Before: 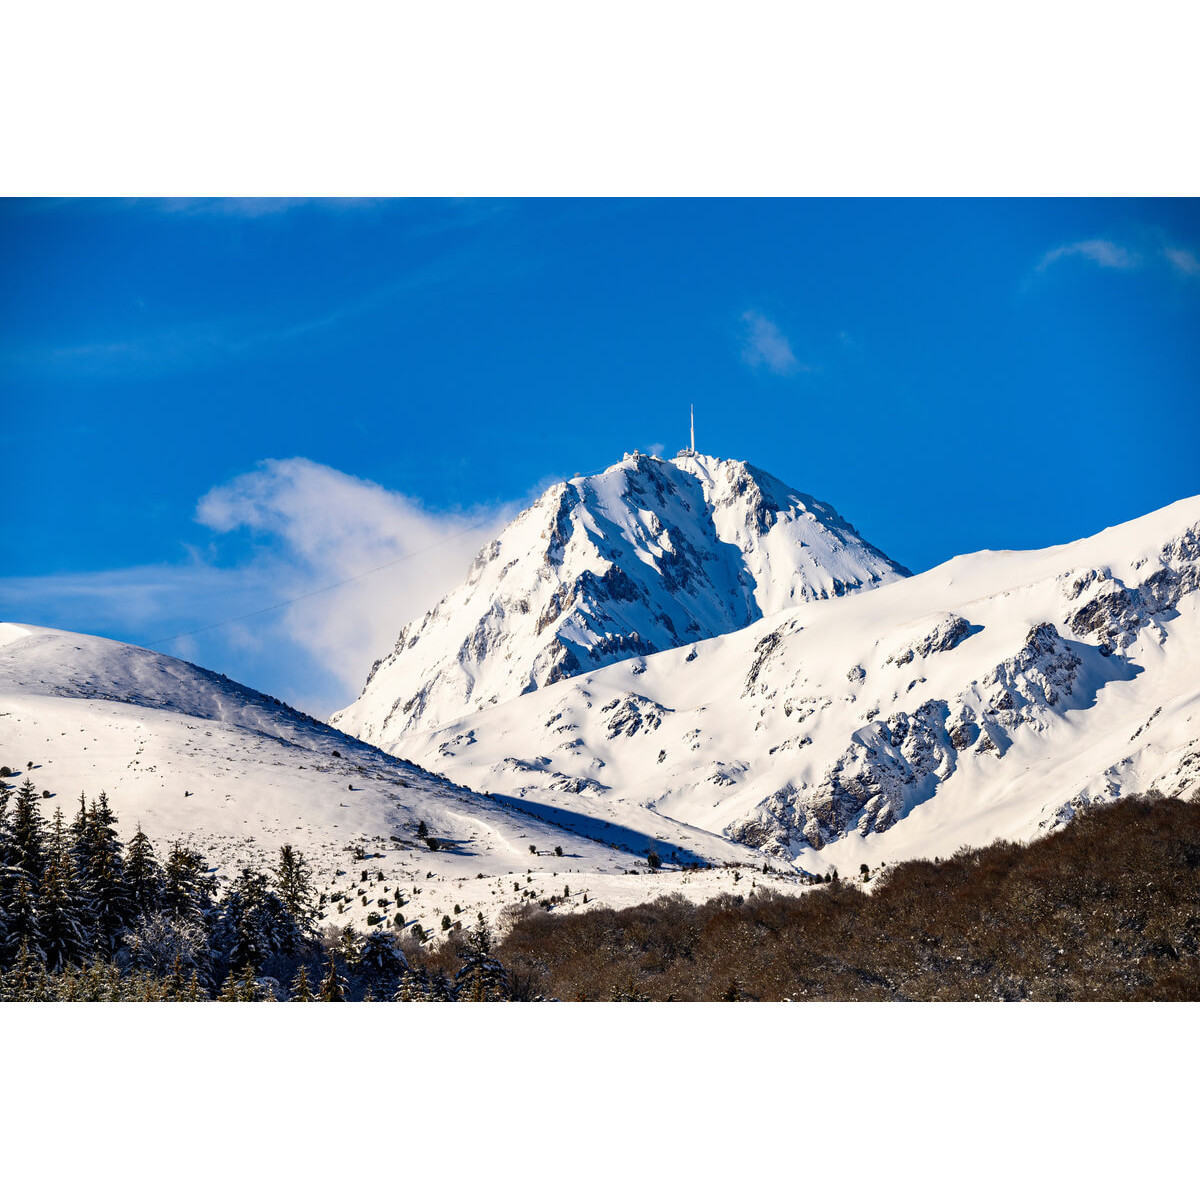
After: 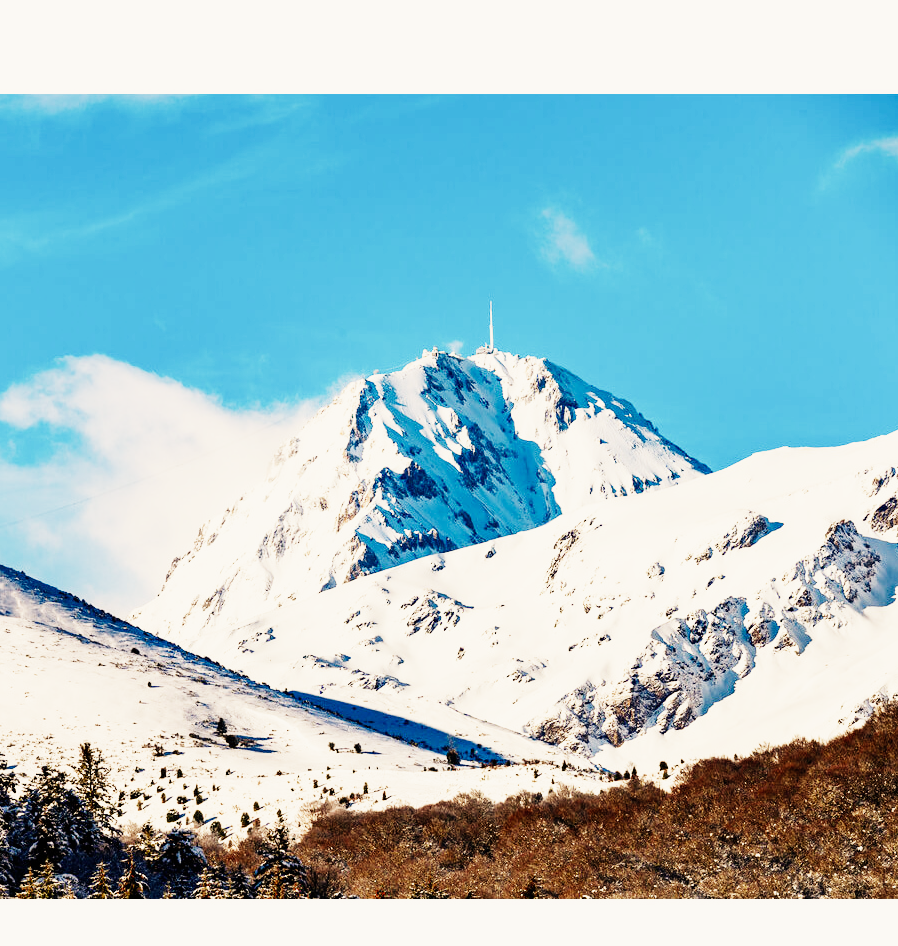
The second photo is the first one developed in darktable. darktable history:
white balance: red 1.138, green 0.996, blue 0.812
sigmoid: contrast 1.8, skew -0.2, preserve hue 0%, red attenuation 0.1, red rotation 0.035, green attenuation 0.1, green rotation -0.017, blue attenuation 0.15, blue rotation -0.052, base primaries Rec2020
exposure: exposure 1.5 EV, compensate highlight preservation false
crop: left 16.768%, top 8.653%, right 8.362%, bottom 12.485%
tone equalizer: -8 EV -0.55 EV
